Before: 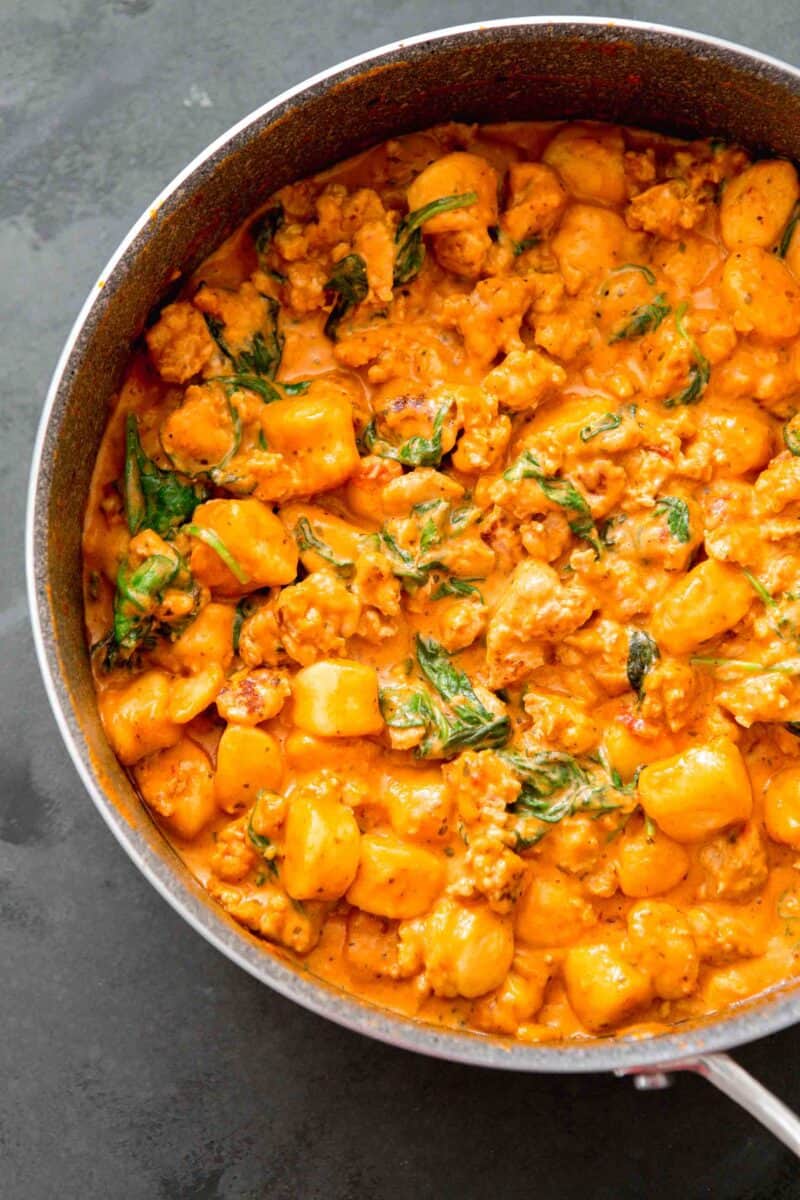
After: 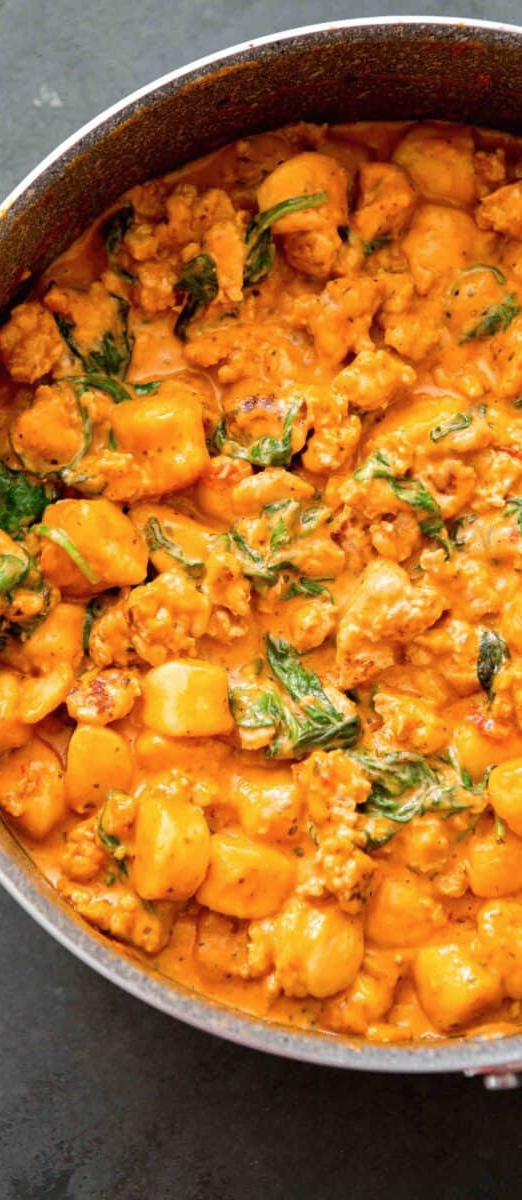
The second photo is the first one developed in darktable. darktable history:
contrast brightness saturation: saturation -0.053
crop and rotate: left 18.777%, right 15.888%
